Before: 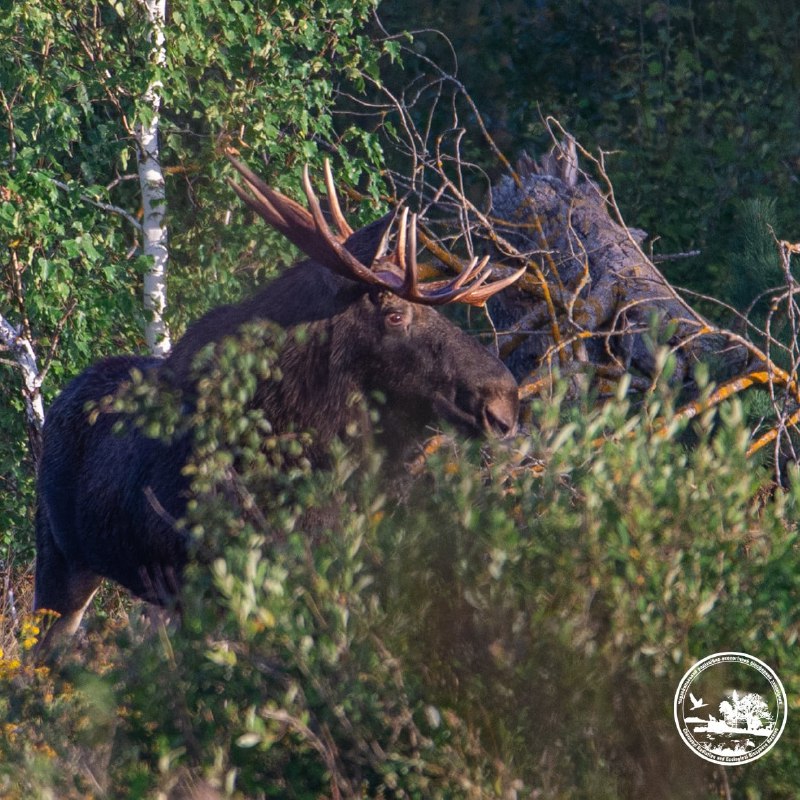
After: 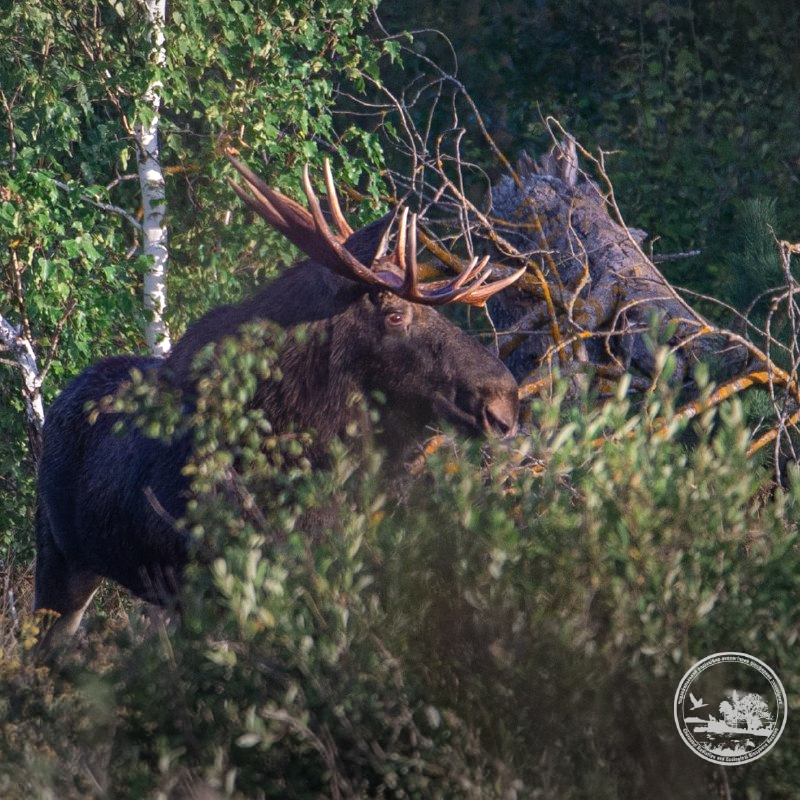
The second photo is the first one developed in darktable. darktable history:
exposure: exposure 0.166 EV, compensate exposure bias true, compensate highlight preservation false
vignetting: fall-off radius 99.7%, center (-0.069, -0.307), width/height ratio 1.338, unbound false
tone curve: color space Lab, independent channels, preserve colors none
